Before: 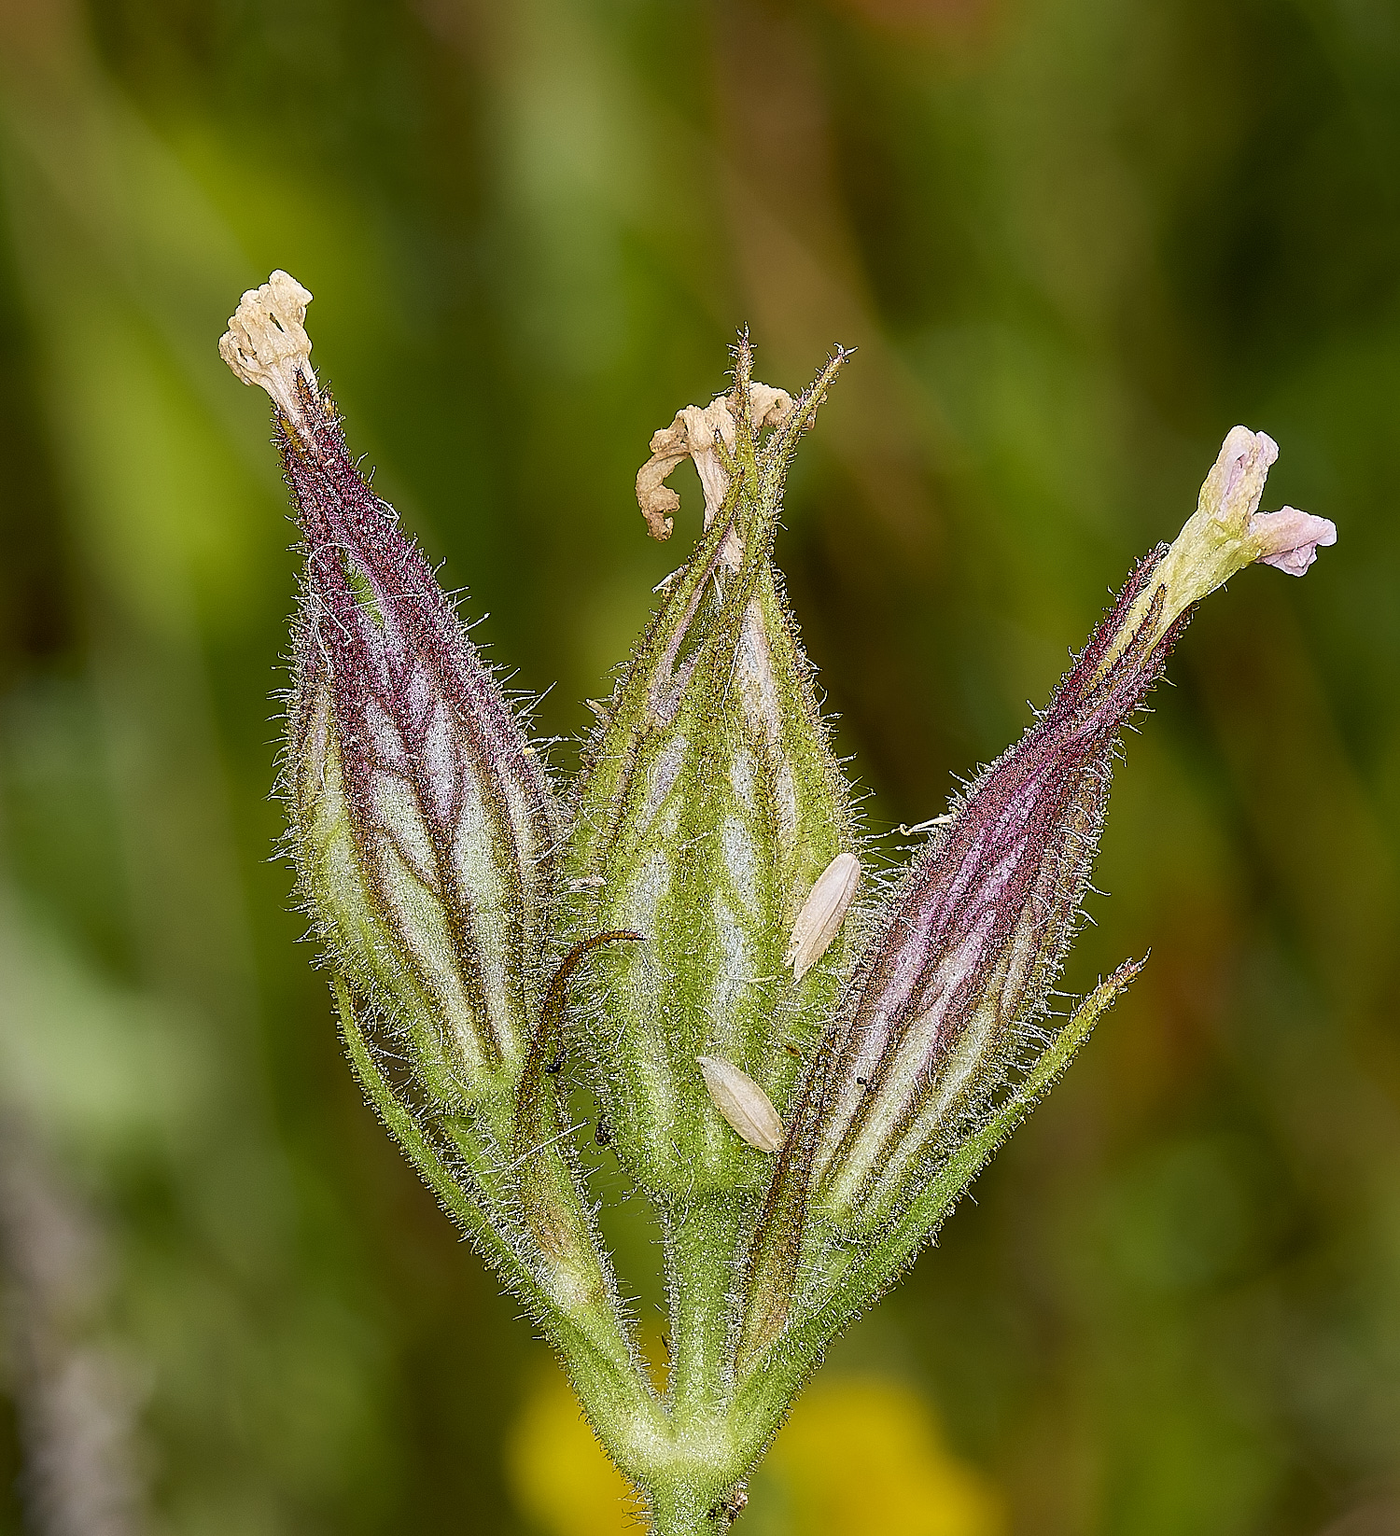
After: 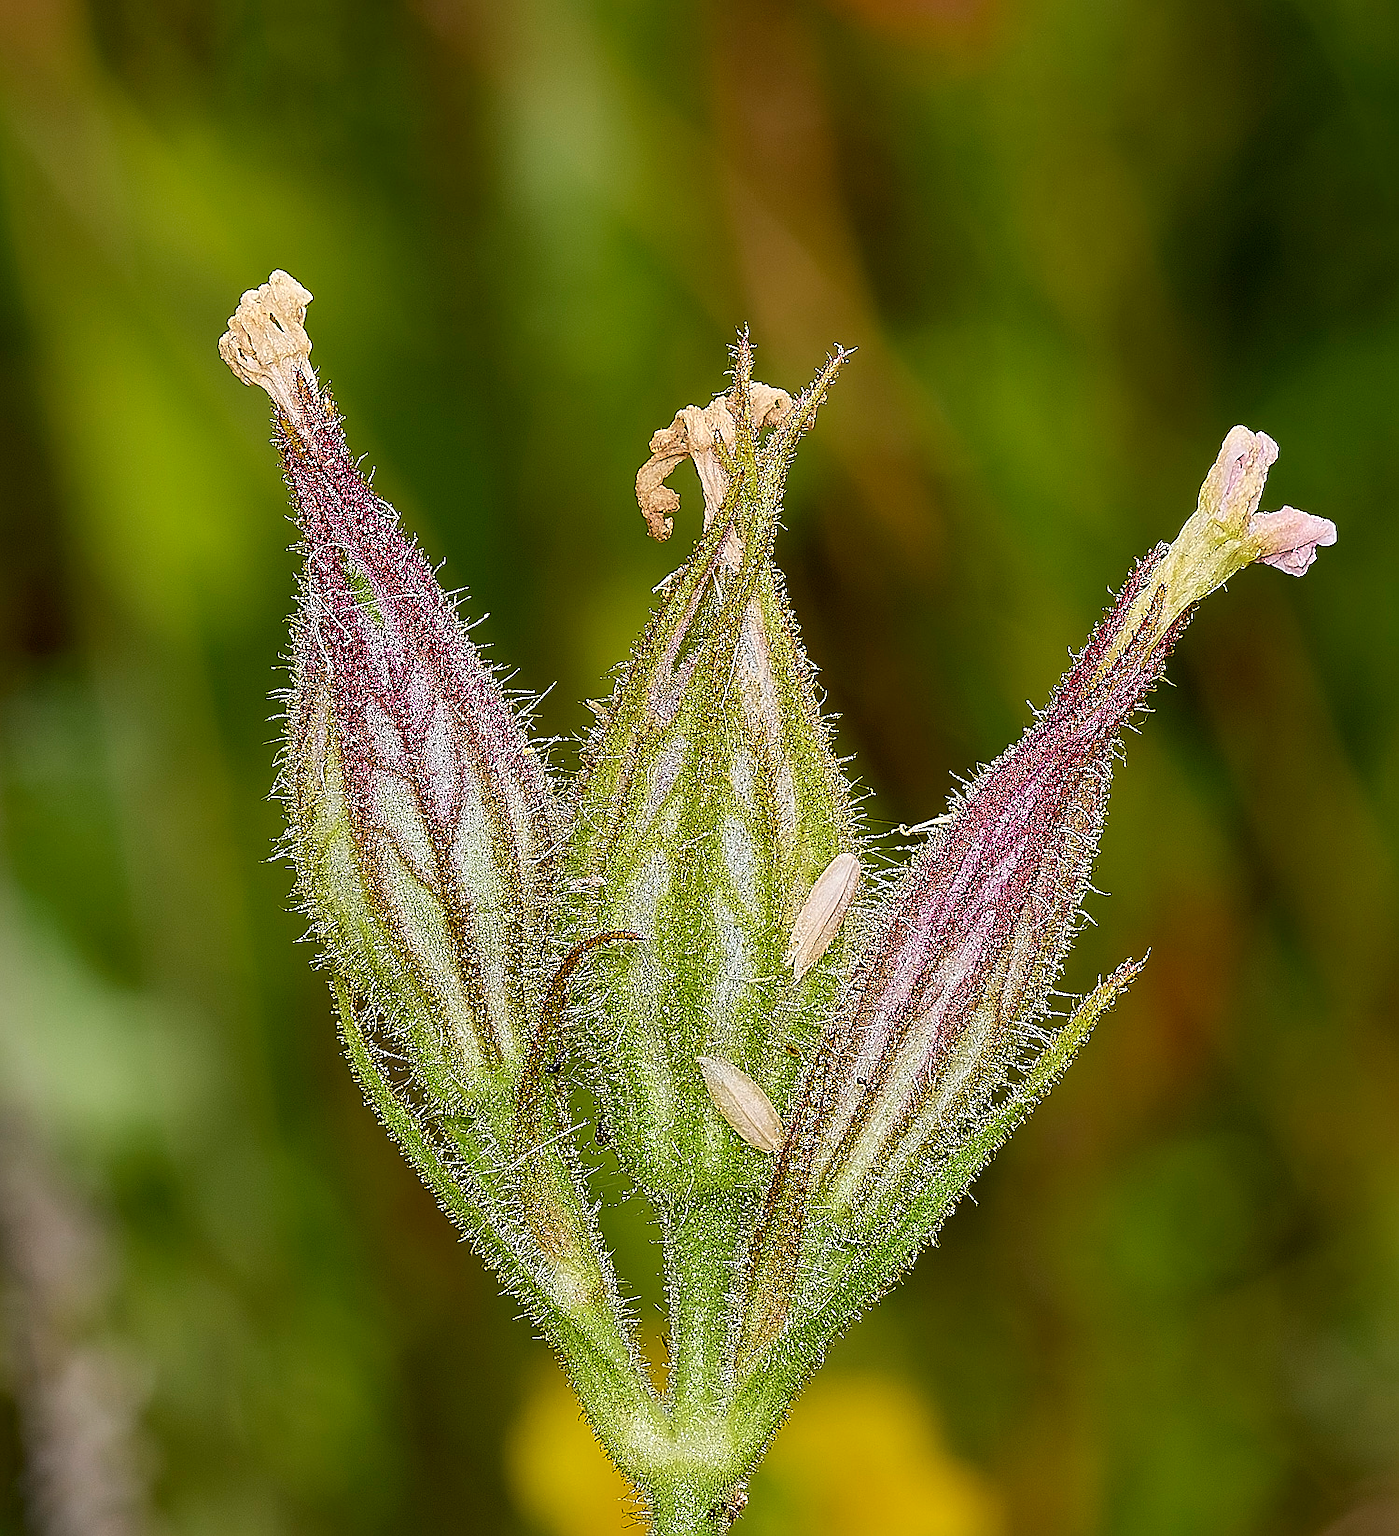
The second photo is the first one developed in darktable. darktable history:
sharpen: on, module defaults
color correction: highlights b* 3
